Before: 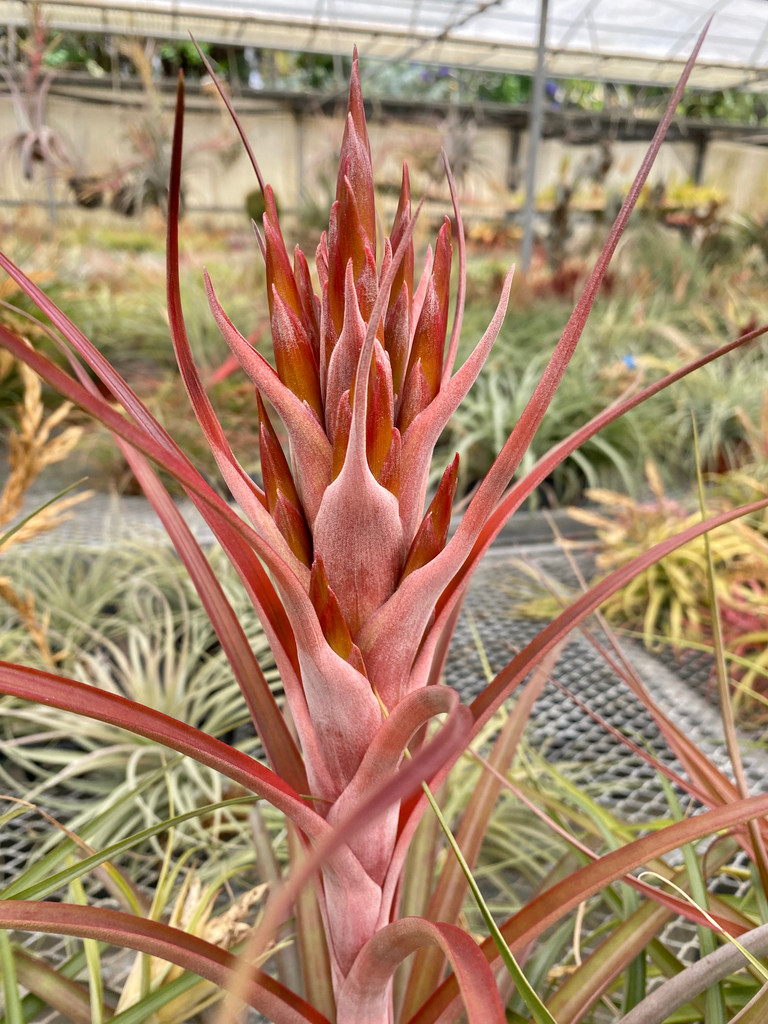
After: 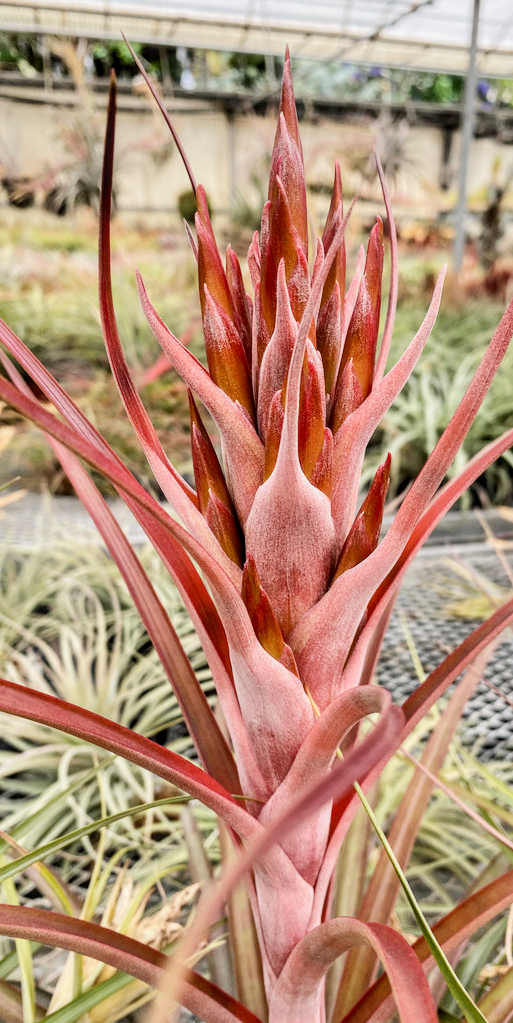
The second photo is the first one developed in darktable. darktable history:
local contrast: on, module defaults
crop and rotate: left 8.872%, right 24.238%
tone equalizer: -8 EV -0.785 EV, -7 EV -0.738 EV, -6 EV -0.606 EV, -5 EV -0.394 EV, -3 EV 0.389 EV, -2 EV 0.6 EV, -1 EV 0.697 EV, +0 EV 0.734 EV, edges refinement/feathering 500, mask exposure compensation -1.57 EV, preserve details no
exposure: black level correction 0, exposure 0.199 EV, compensate highlight preservation false
filmic rgb: black relative exposure -7.65 EV, white relative exposure 4.56 EV, hardness 3.61
